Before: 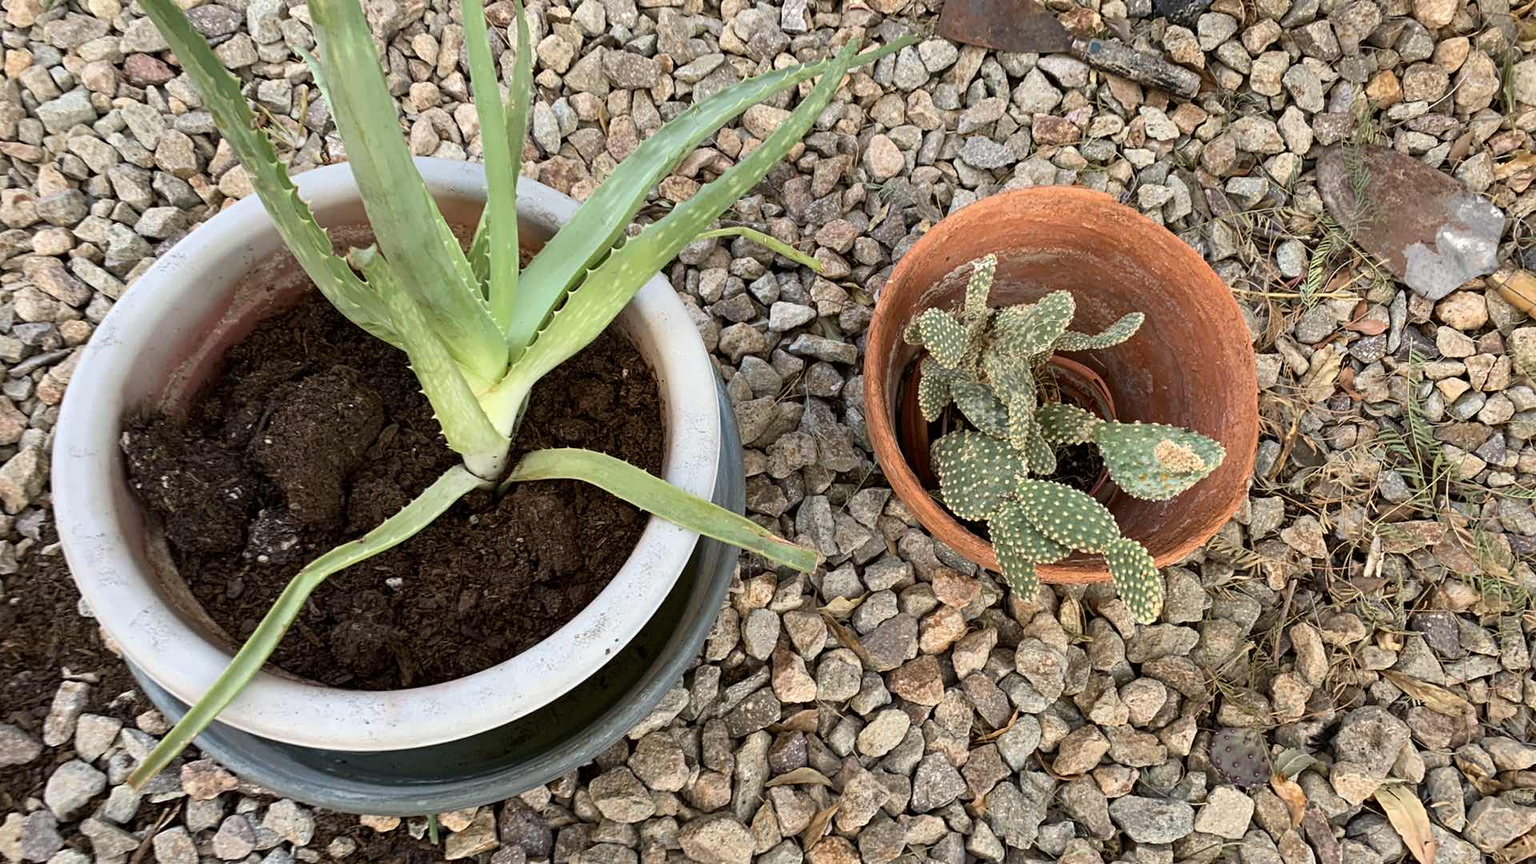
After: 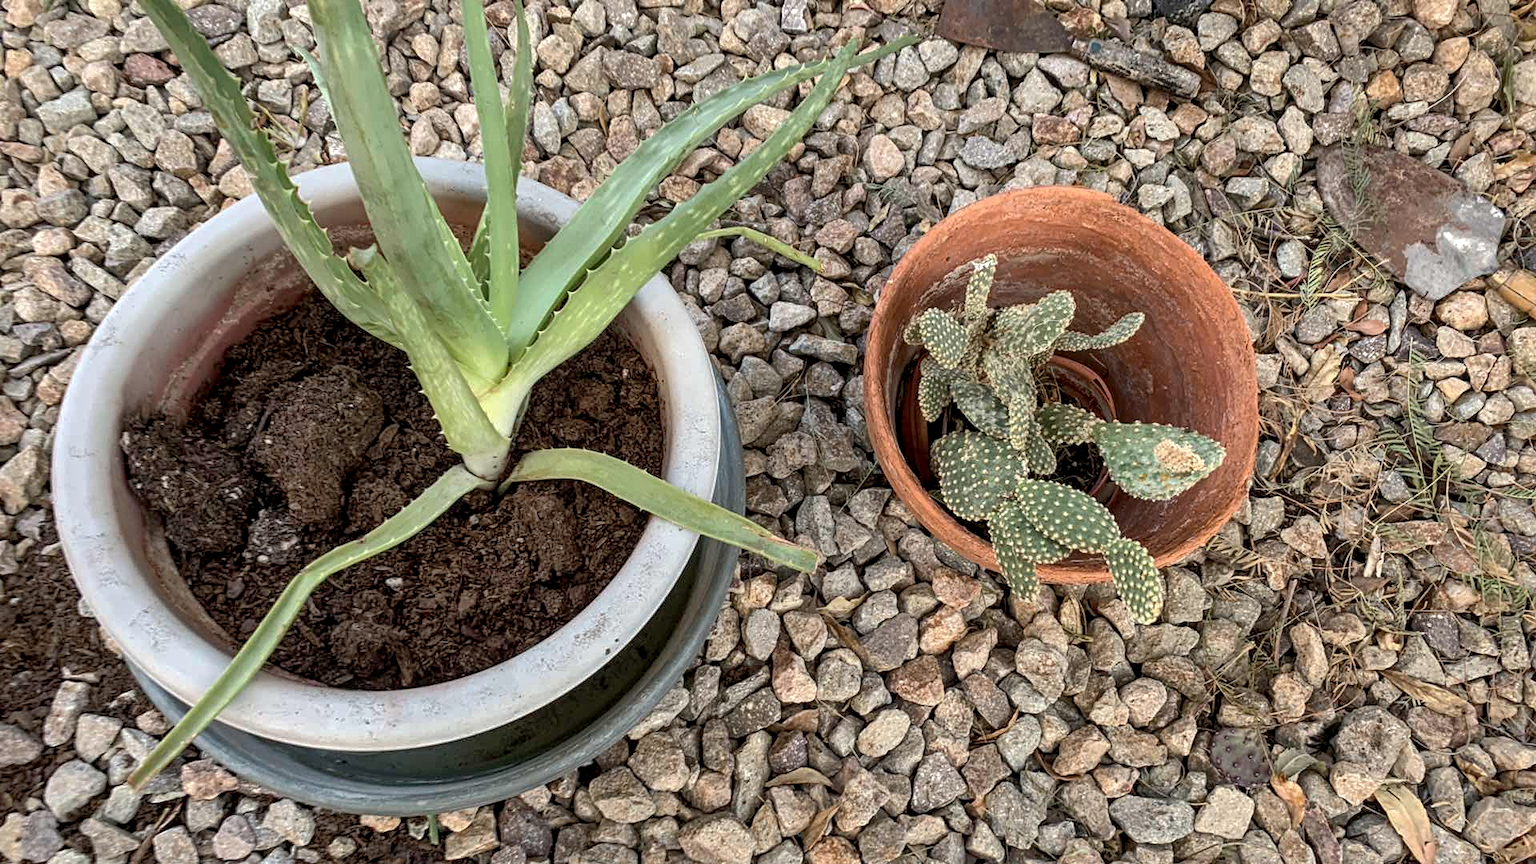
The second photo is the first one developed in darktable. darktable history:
shadows and highlights: on, module defaults
color correction: highlights b* -0.056, saturation 0.786
local contrast: detail 138%
